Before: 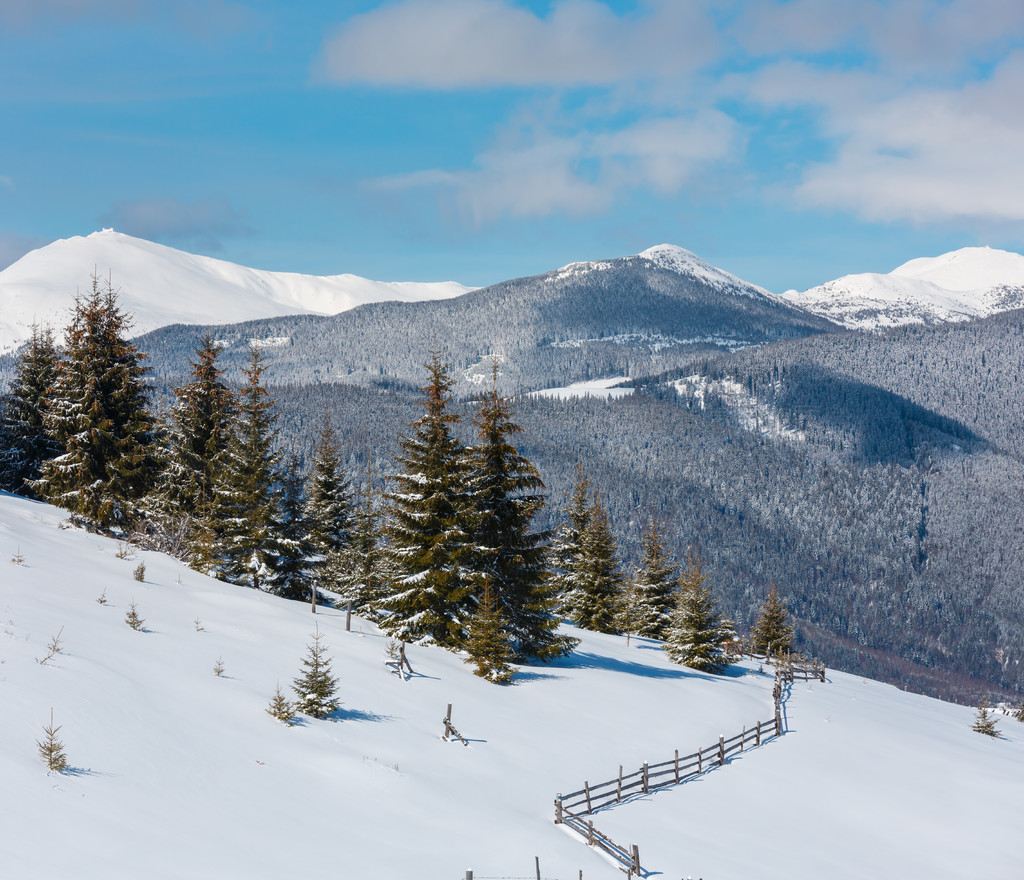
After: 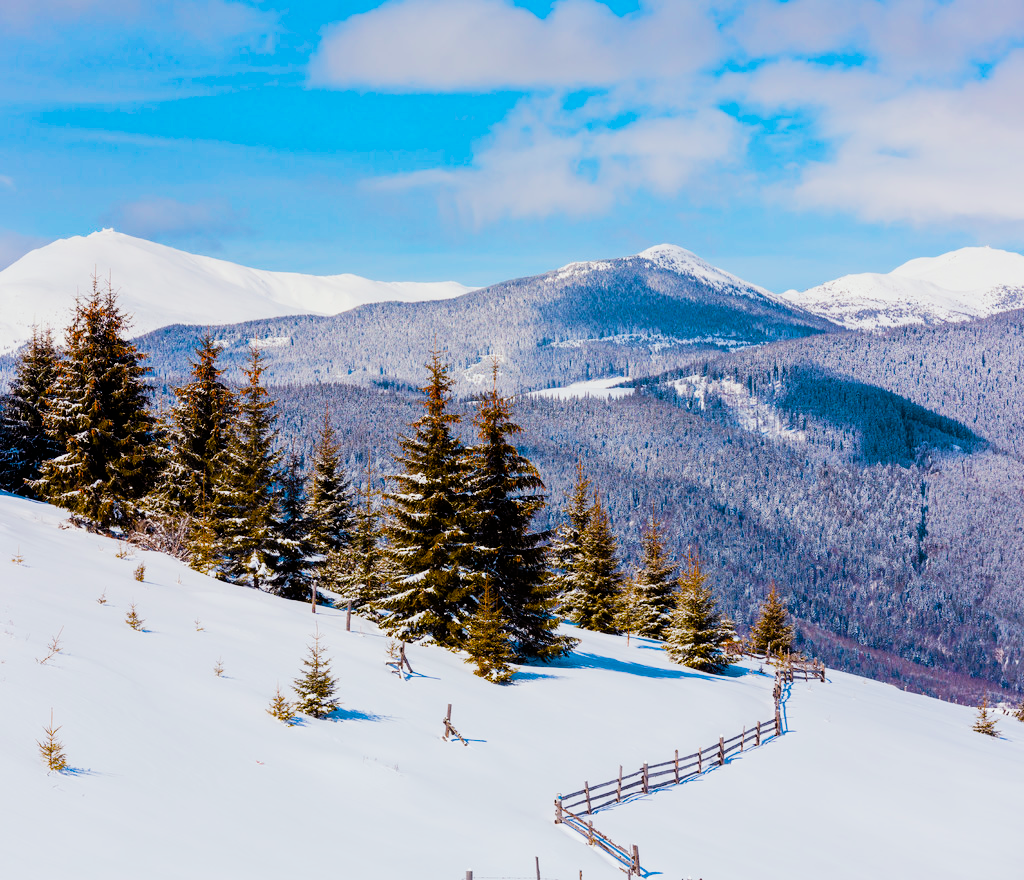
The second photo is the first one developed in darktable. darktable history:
filmic rgb: black relative exposure -5 EV, hardness 2.88, contrast 1.3, highlights saturation mix -30%
rgb levels: mode RGB, independent channels, levels [[0, 0.474, 1], [0, 0.5, 1], [0, 0.5, 1]]
color balance rgb: linear chroma grading › shadows 10%, linear chroma grading › highlights 10%, linear chroma grading › global chroma 15%, linear chroma grading › mid-tones 15%, perceptual saturation grading › global saturation 40%, perceptual saturation grading › highlights -25%, perceptual saturation grading › mid-tones 35%, perceptual saturation grading › shadows 35%, perceptual brilliance grading › global brilliance 11.29%, global vibrance 11.29%
